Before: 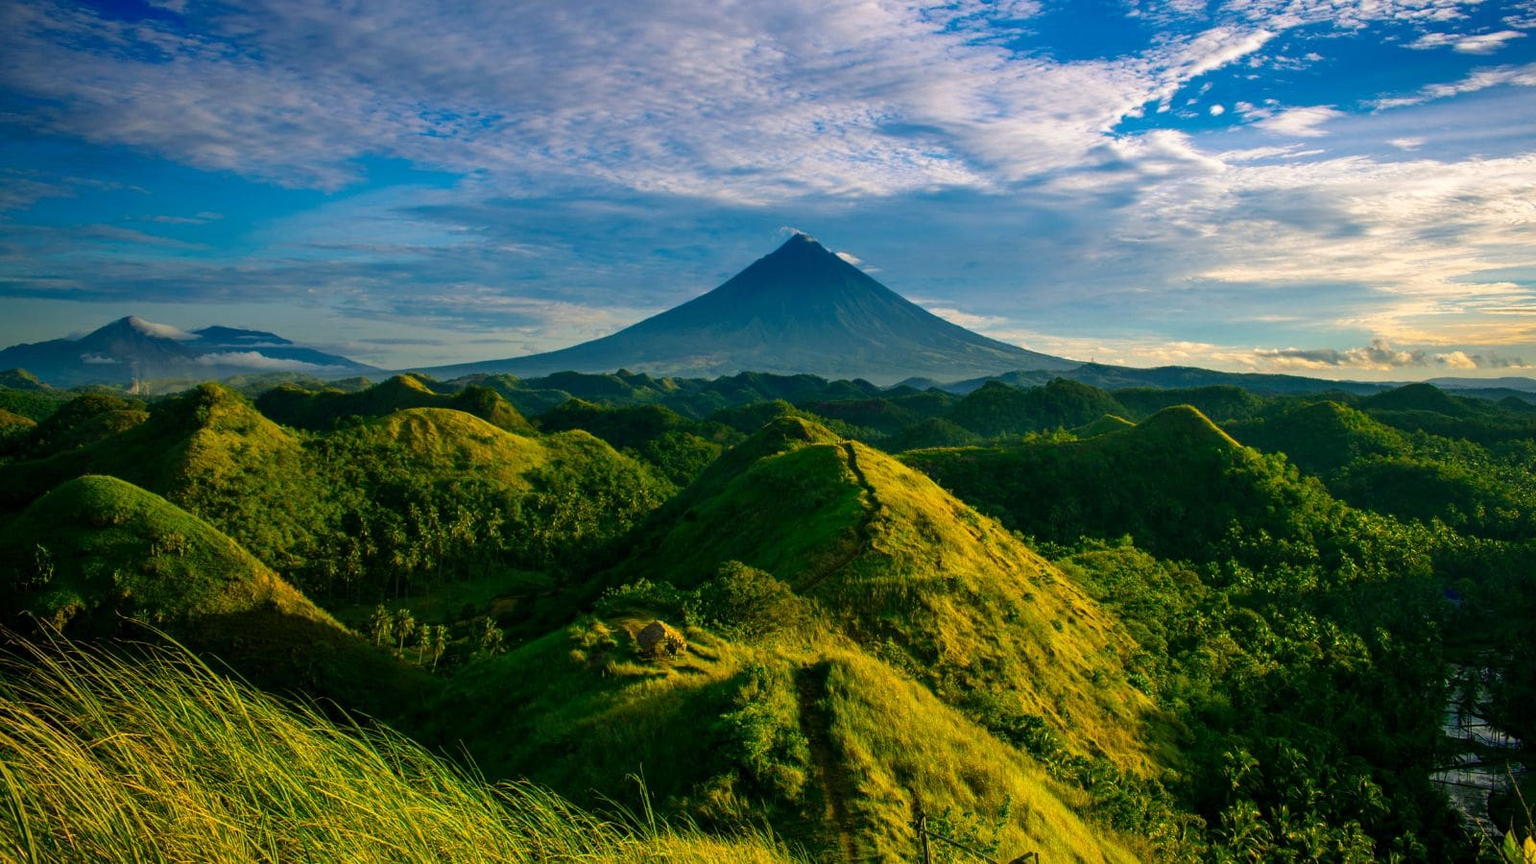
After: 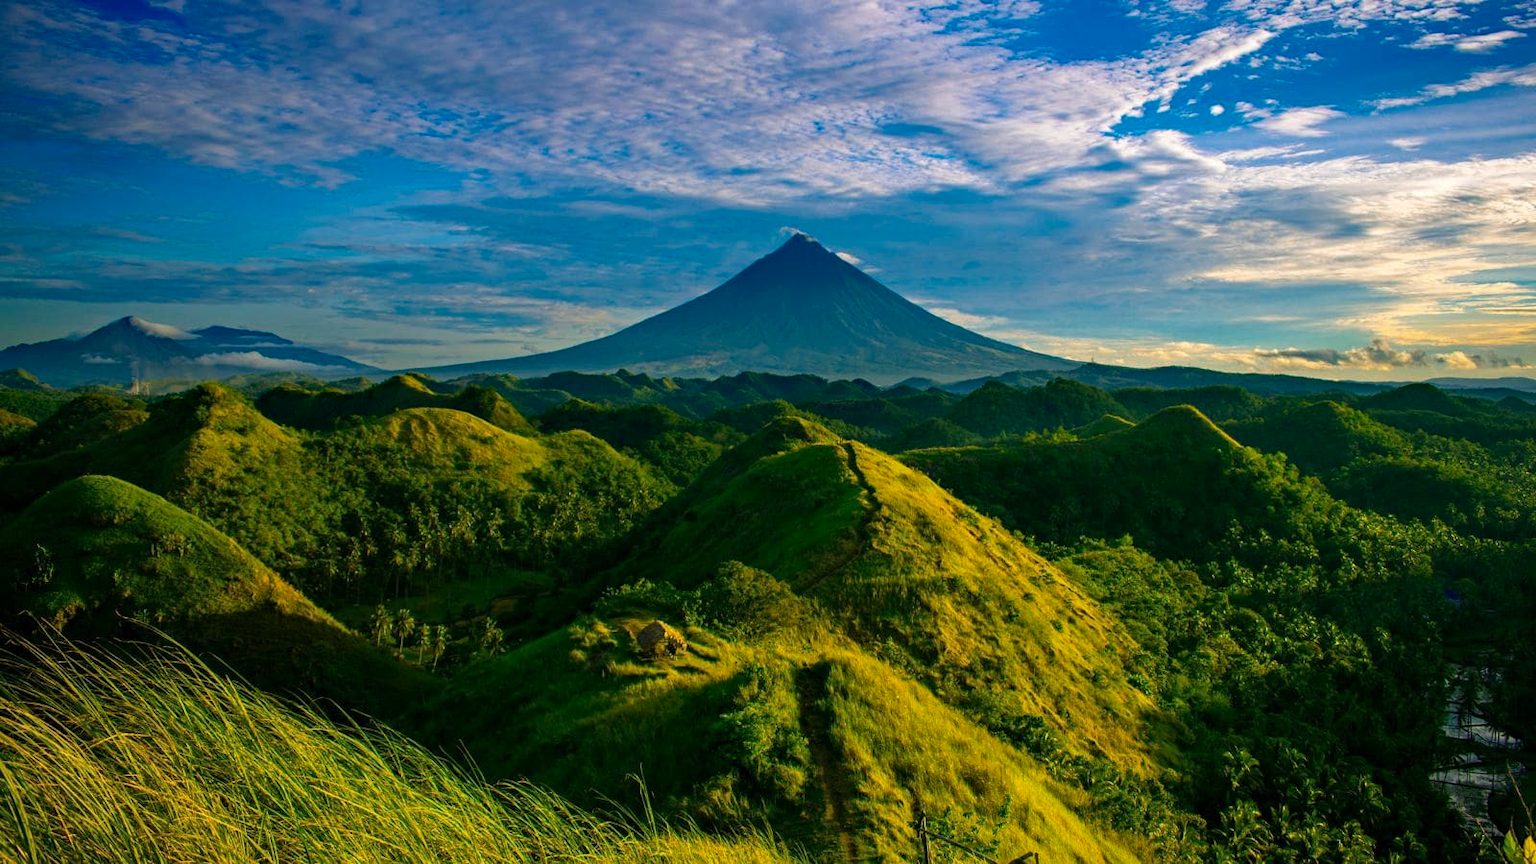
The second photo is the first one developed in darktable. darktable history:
haze removal: strength 0.412, adaptive false
